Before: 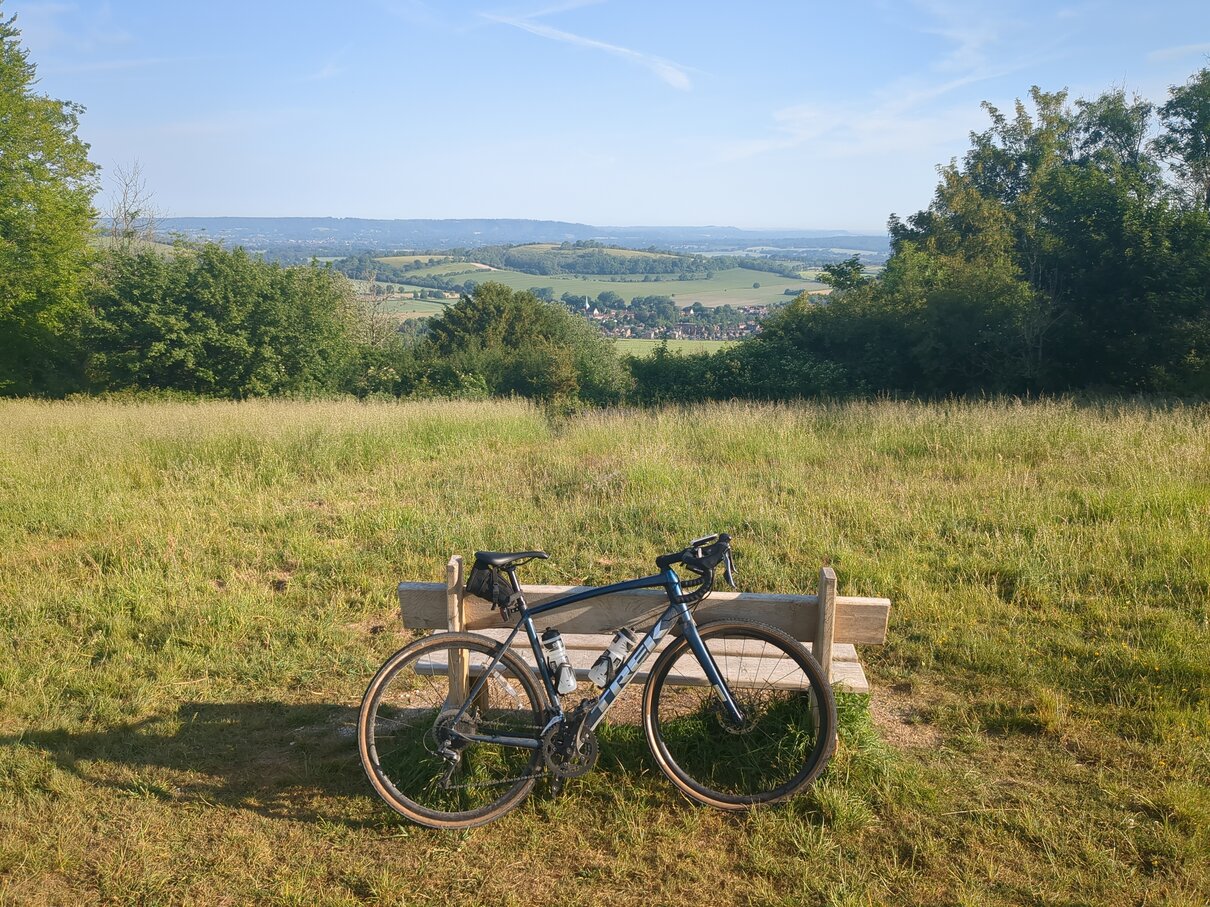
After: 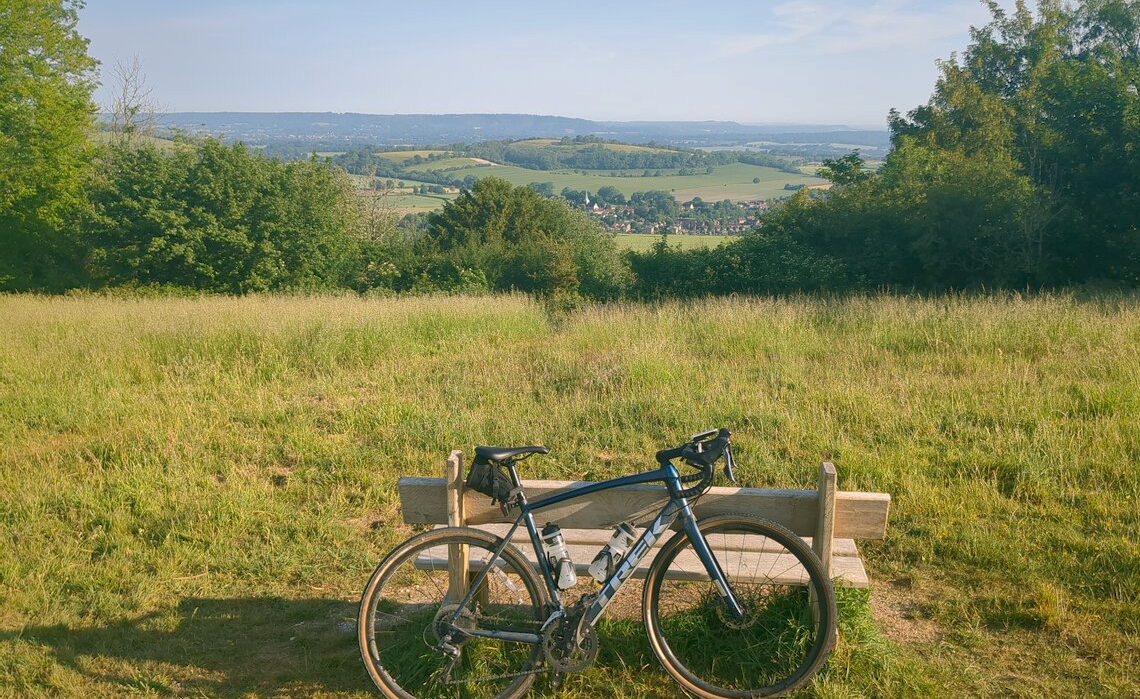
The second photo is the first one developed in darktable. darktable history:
shadows and highlights: on, module defaults
color correction: highlights a* 4.02, highlights b* 4.98, shadows a* -7.55, shadows b* 4.98
crop and rotate: angle 0.03°, top 11.643%, right 5.651%, bottom 11.189%
